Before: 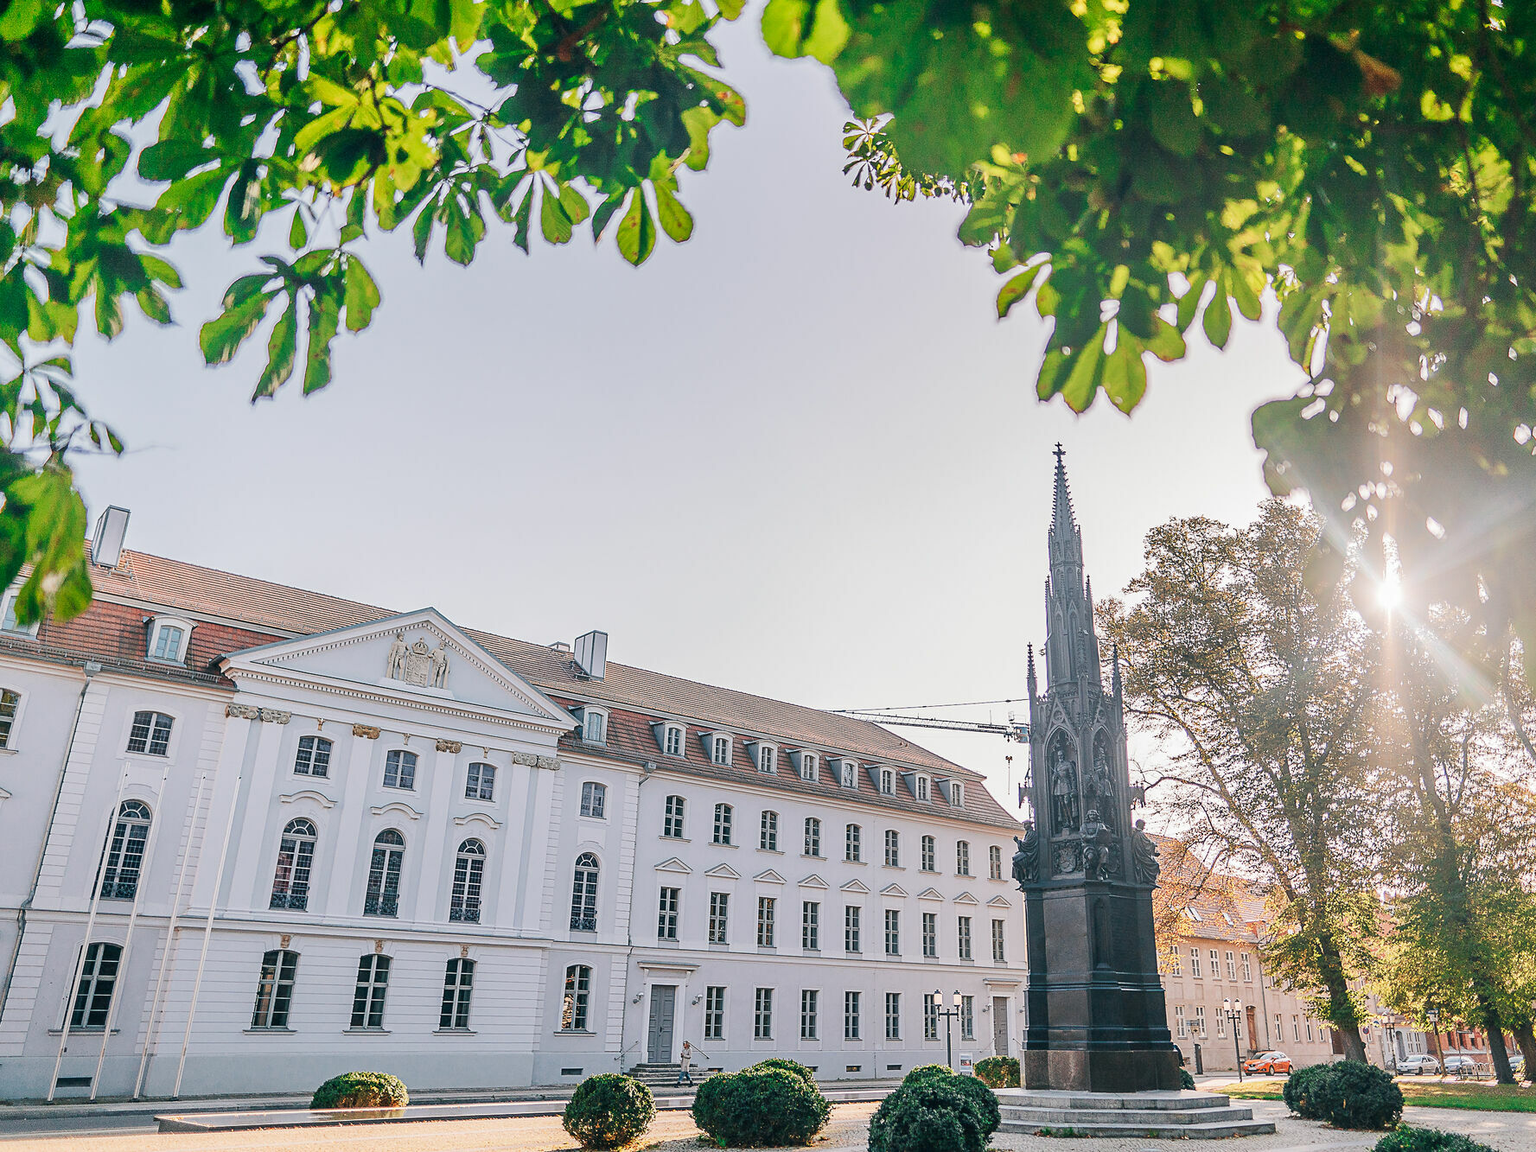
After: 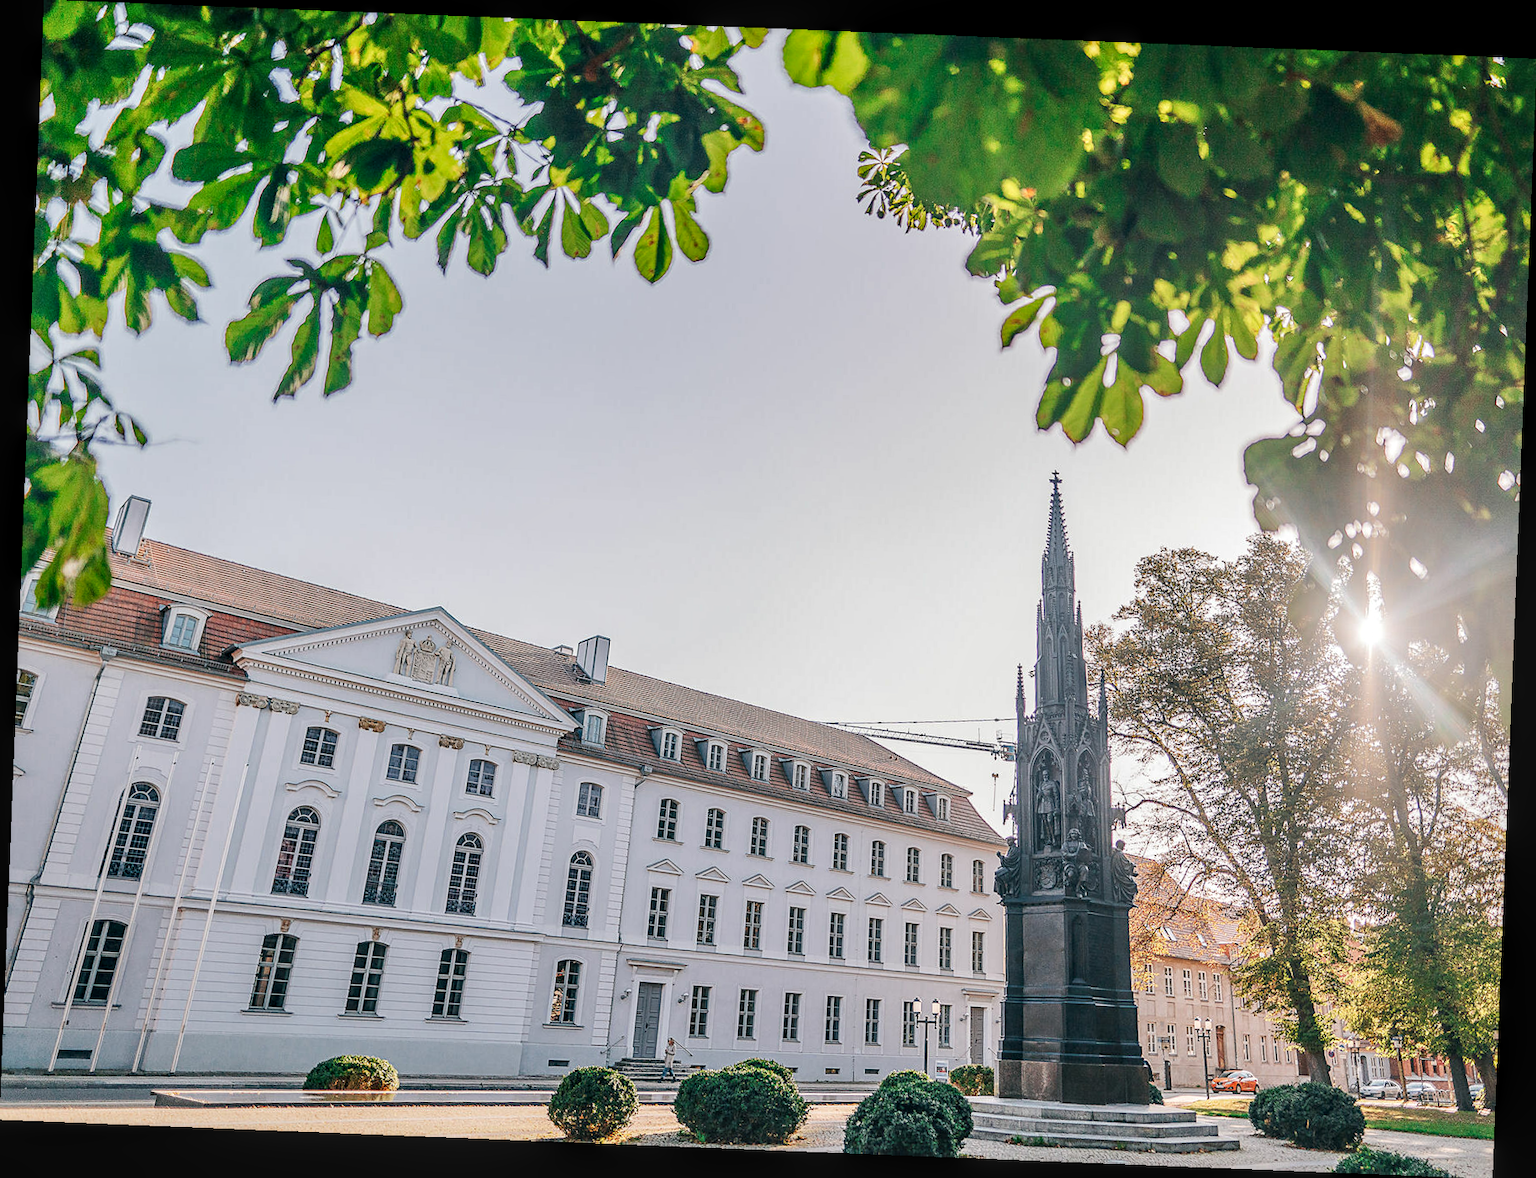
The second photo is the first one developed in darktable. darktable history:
local contrast: detail 130%
rotate and perspective: rotation 2.27°, automatic cropping off
